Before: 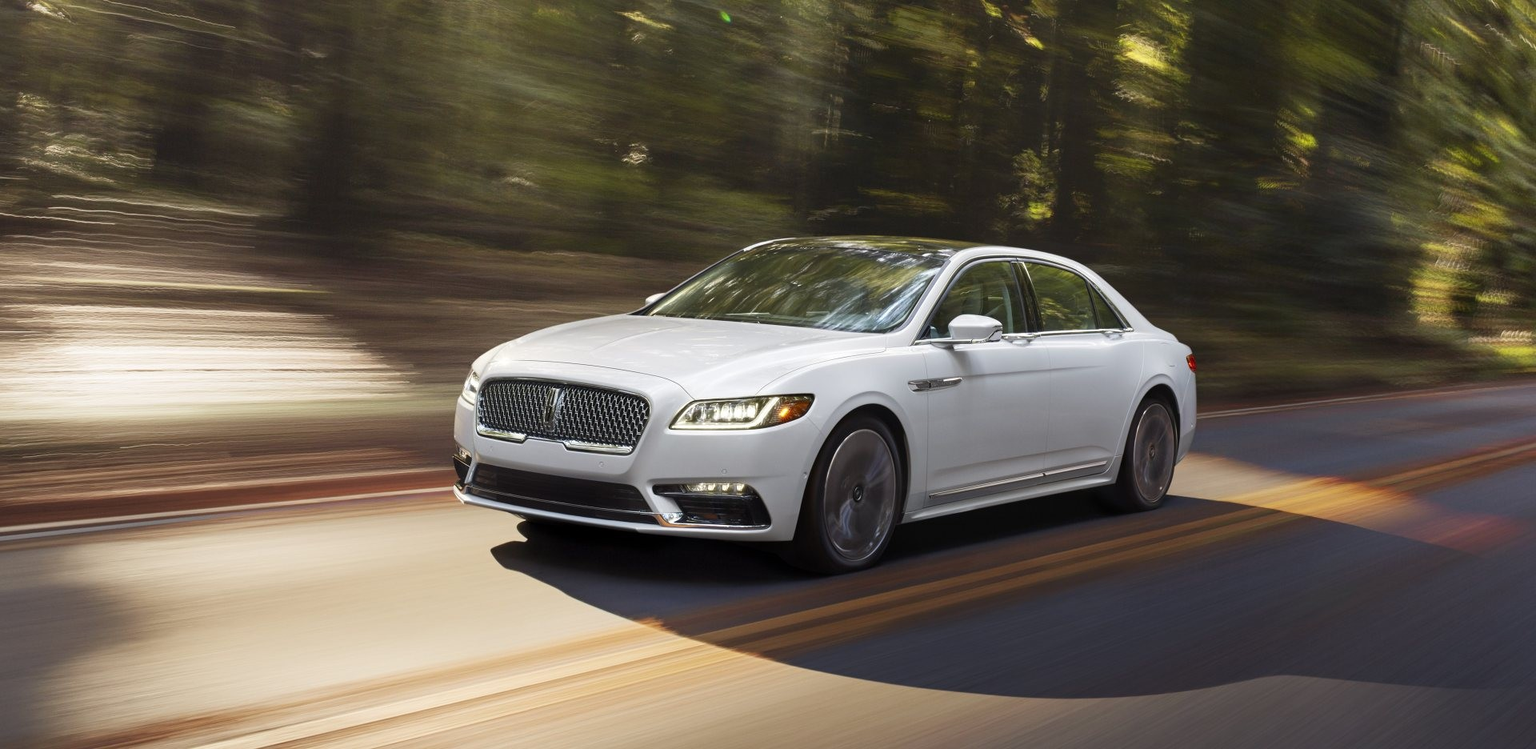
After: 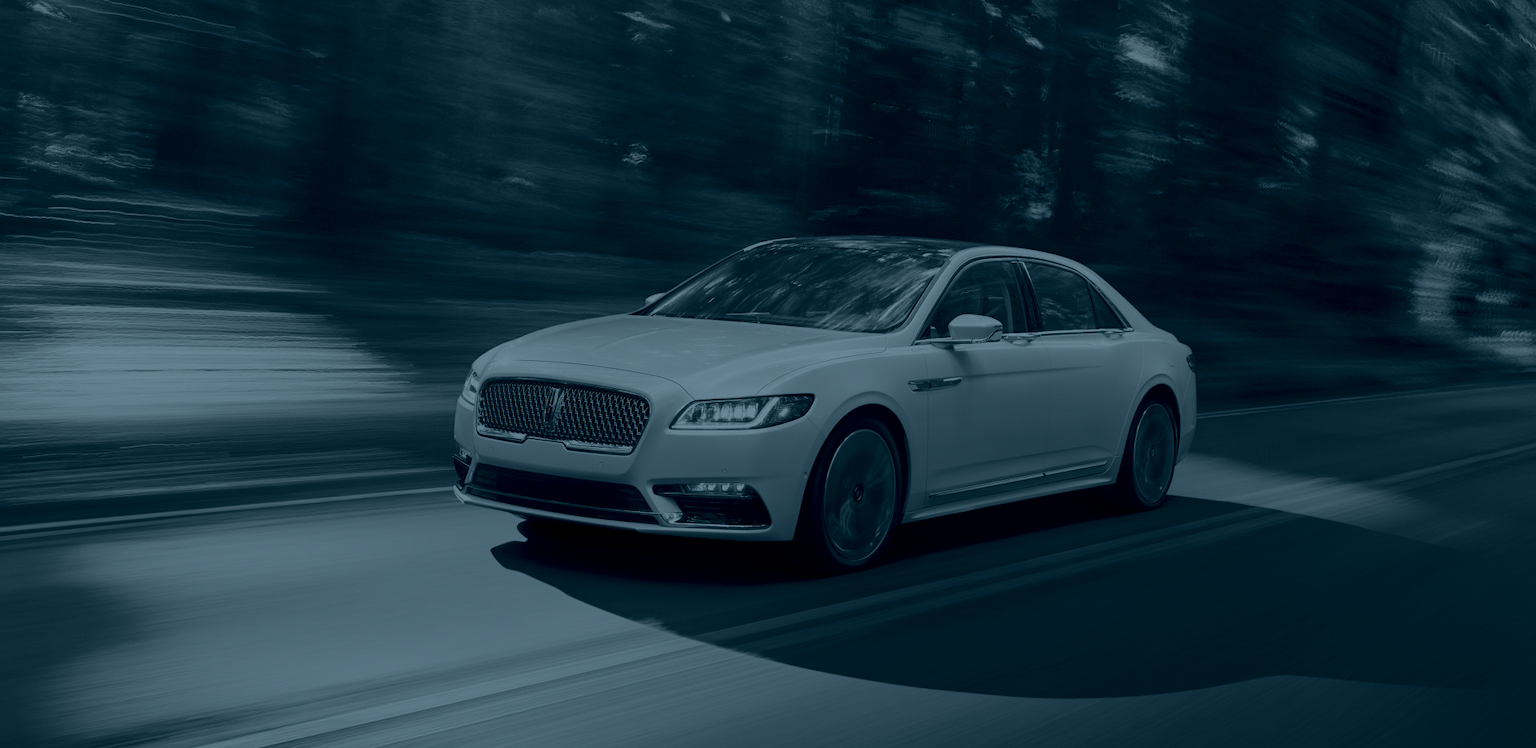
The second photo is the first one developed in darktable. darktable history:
shadows and highlights: shadows 25, highlights -25
colorize: hue 194.4°, saturation 29%, source mix 61.75%, lightness 3.98%, version 1
